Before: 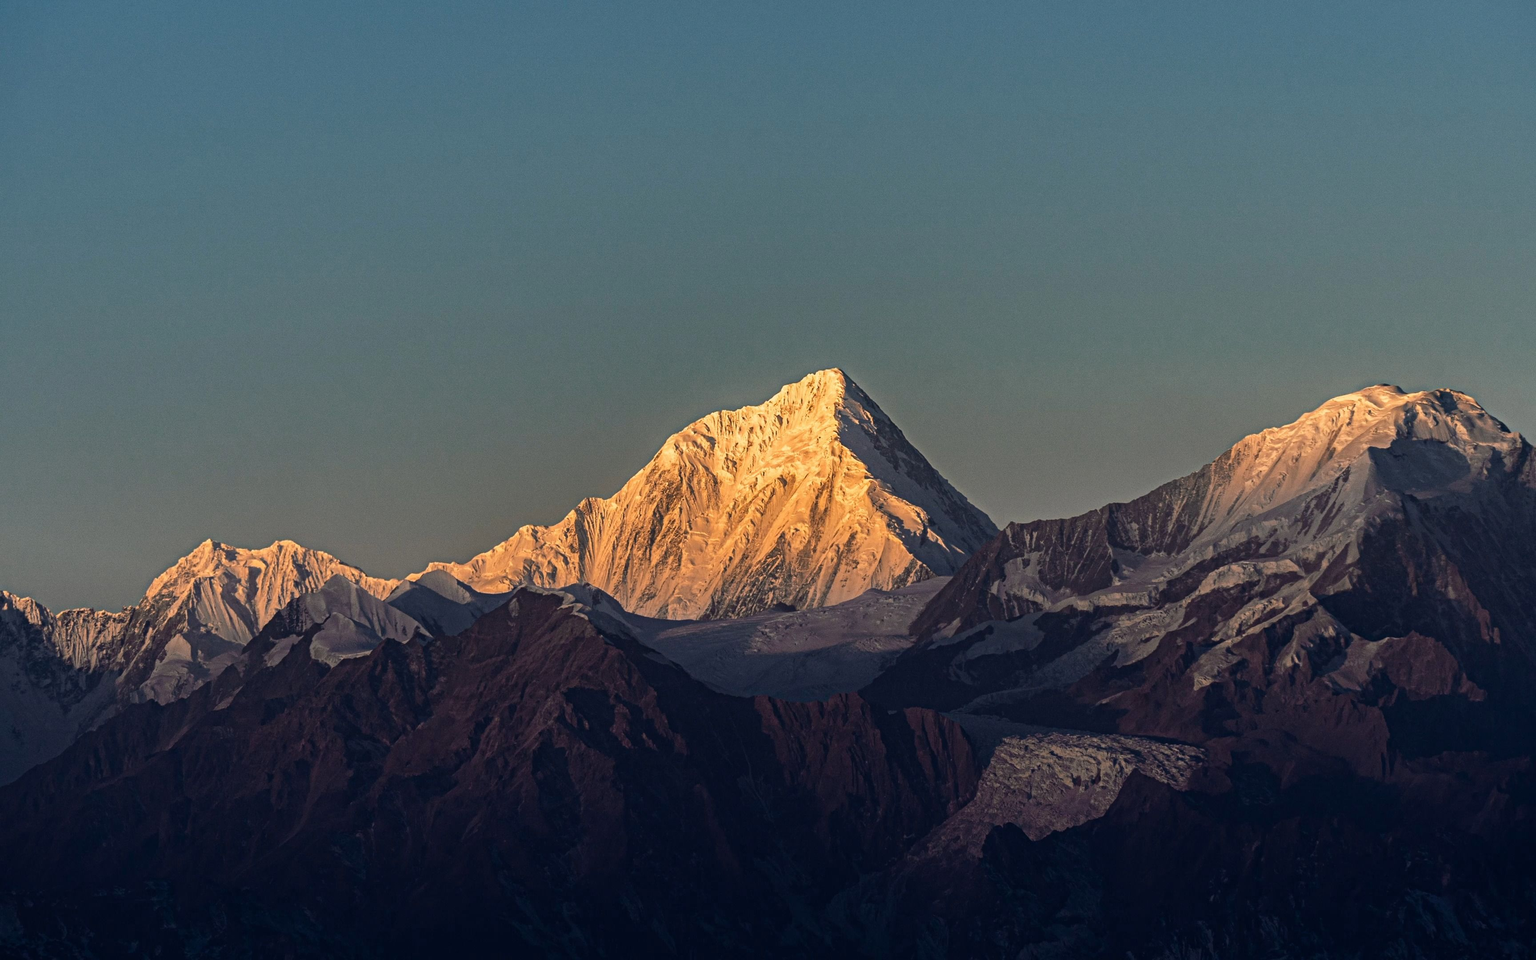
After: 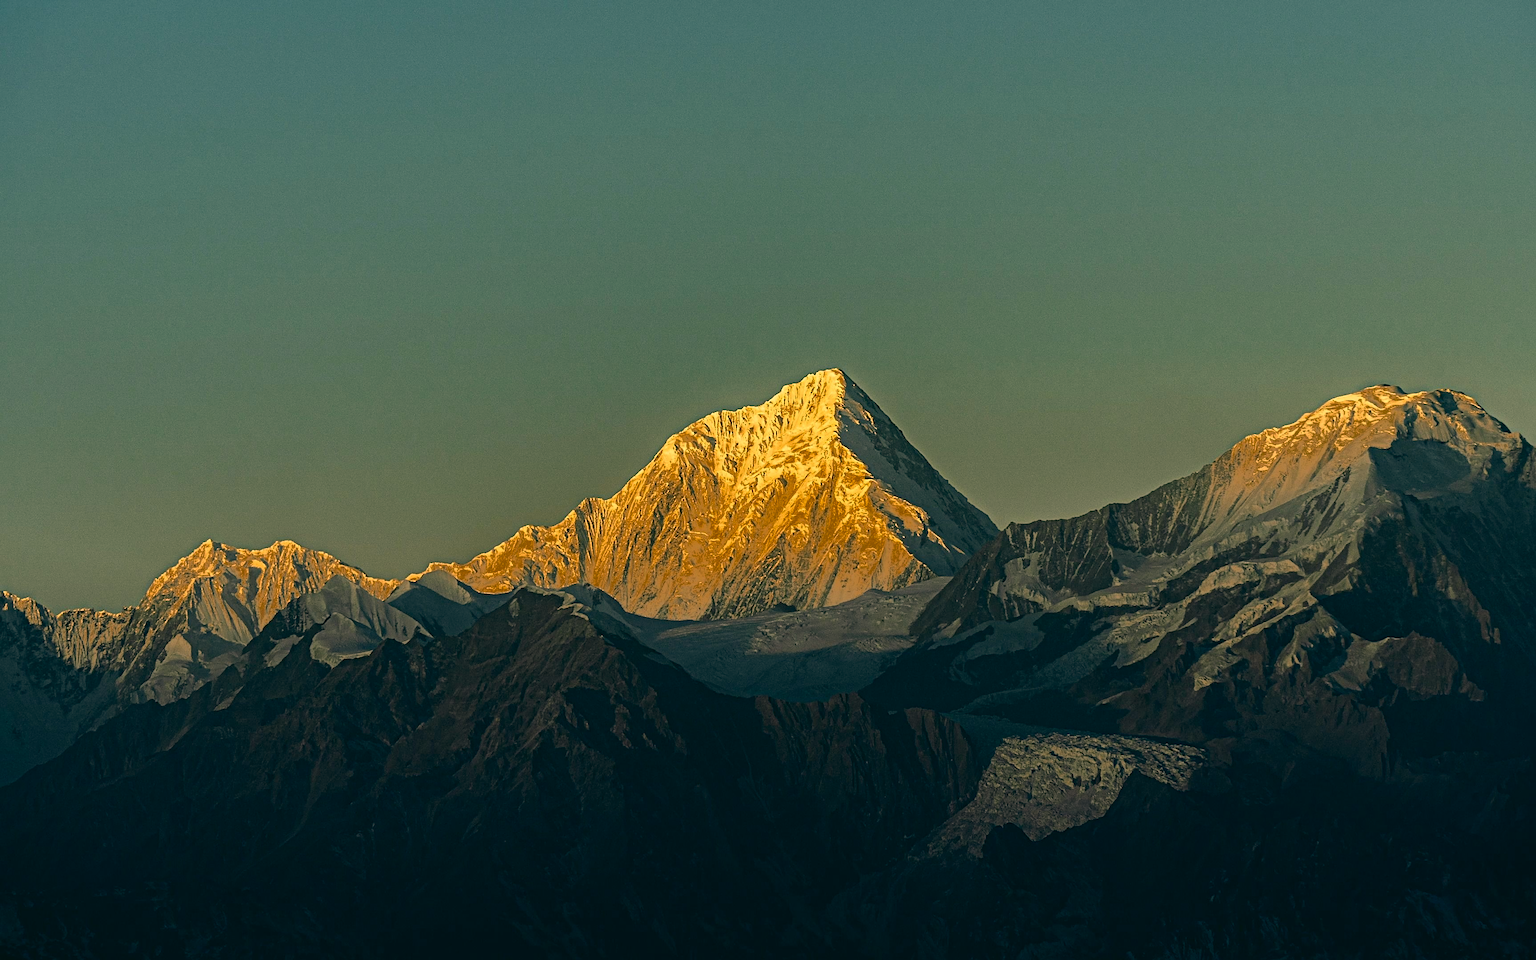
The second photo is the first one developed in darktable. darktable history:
white balance: emerald 1
fill light: exposure -0.73 EV, center 0.69, width 2.2
sharpen: on, module defaults
color correction: highlights a* 5.3, highlights b* 24.26, shadows a* -15.58, shadows b* 4.02
